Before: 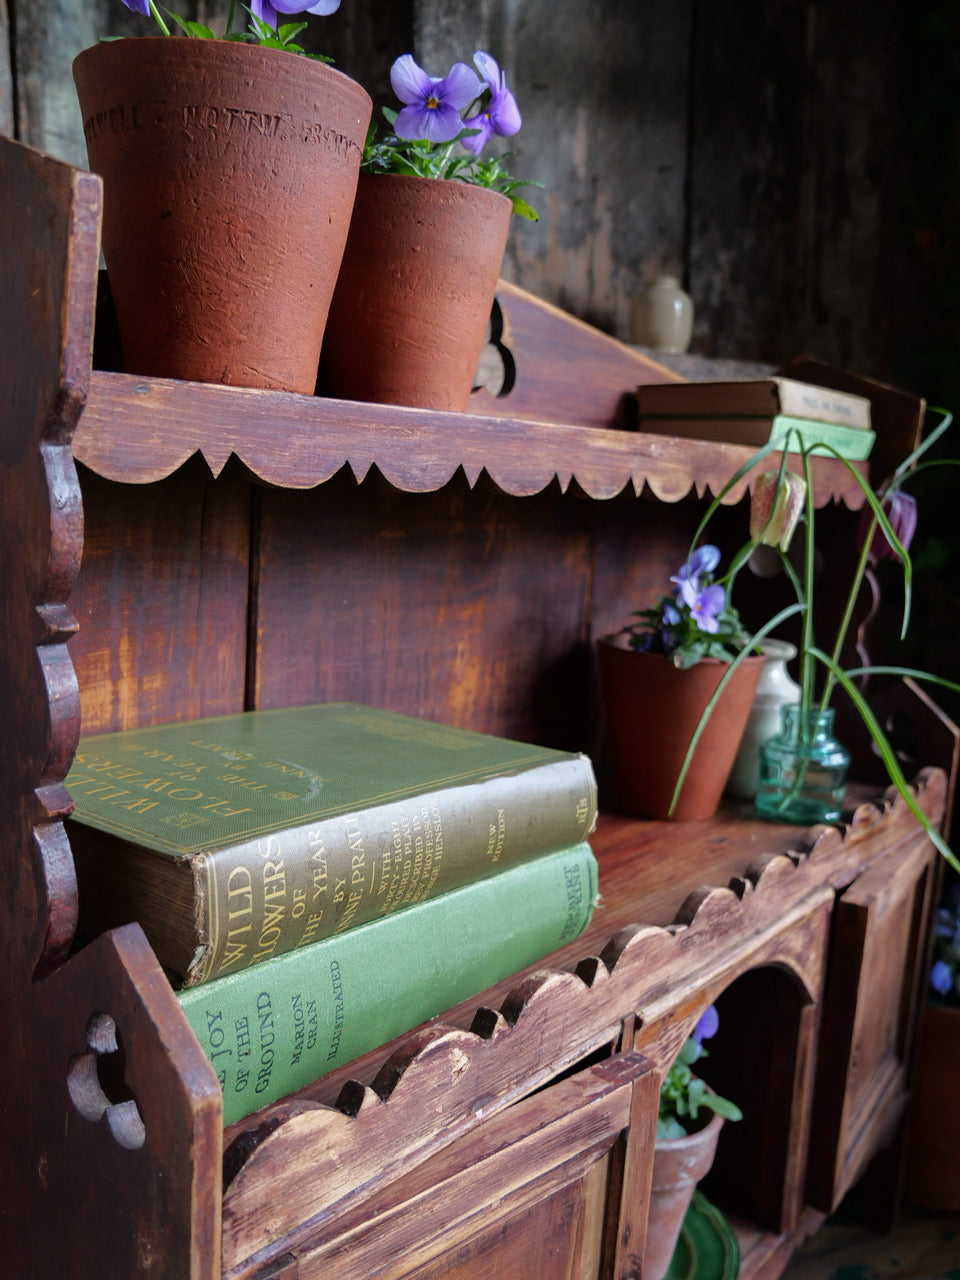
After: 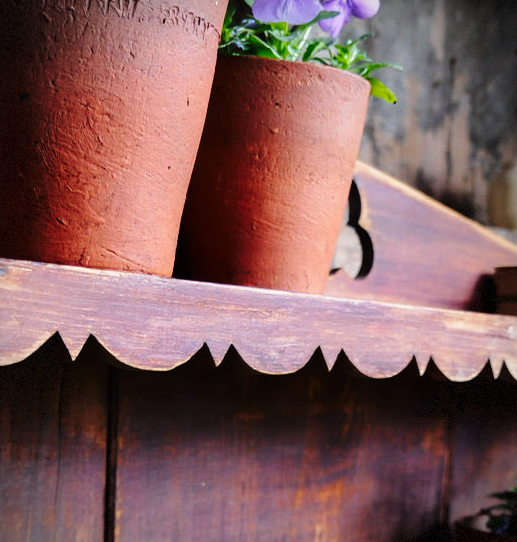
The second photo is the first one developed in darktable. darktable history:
crop: left 14.874%, top 9.241%, right 31.186%, bottom 48.342%
base curve: curves: ch0 [(0, 0) (0.028, 0.03) (0.121, 0.232) (0.46, 0.748) (0.859, 0.968) (1, 1)], preserve colors none
vignetting: fall-off start 81.01%, fall-off radius 62.45%, automatic ratio true, width/height ratio 1.411, dithering 8-bit output
